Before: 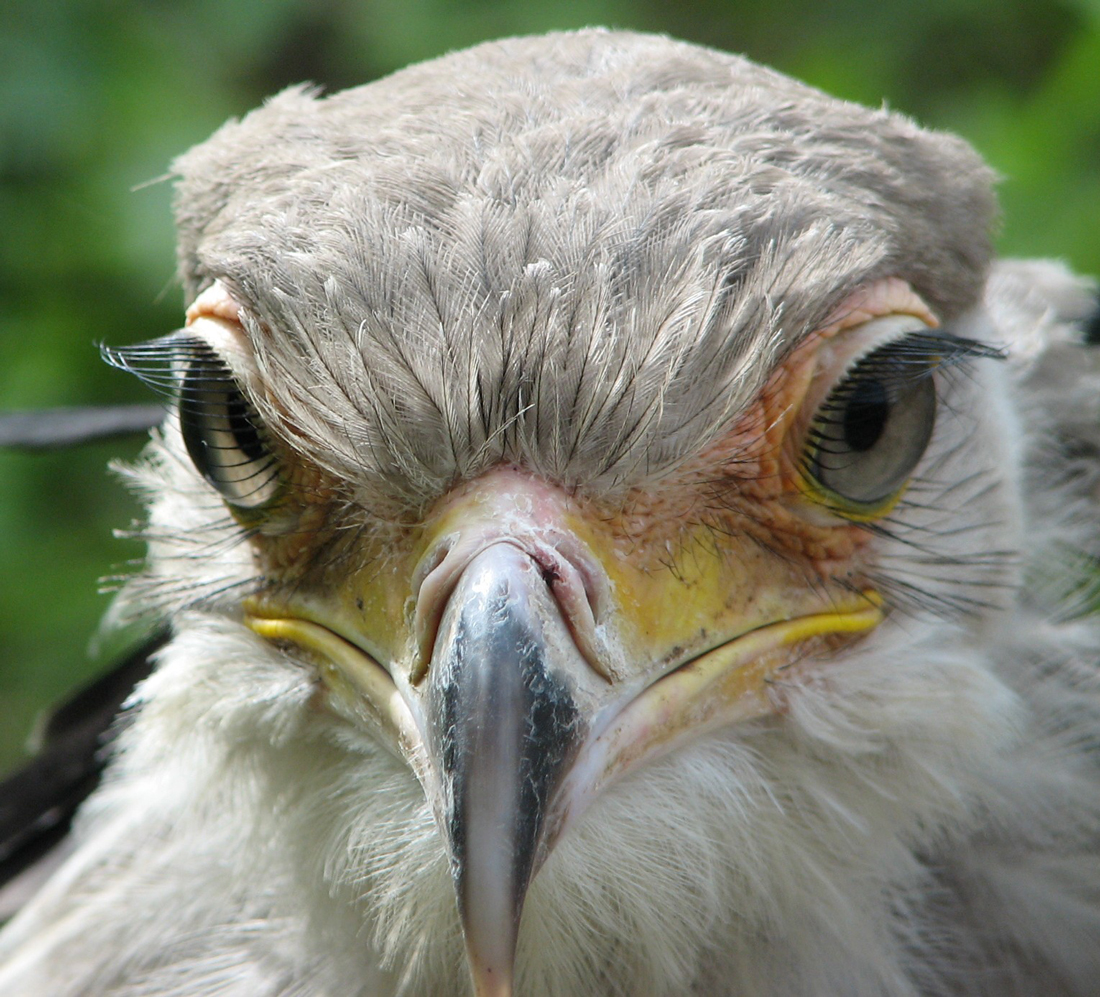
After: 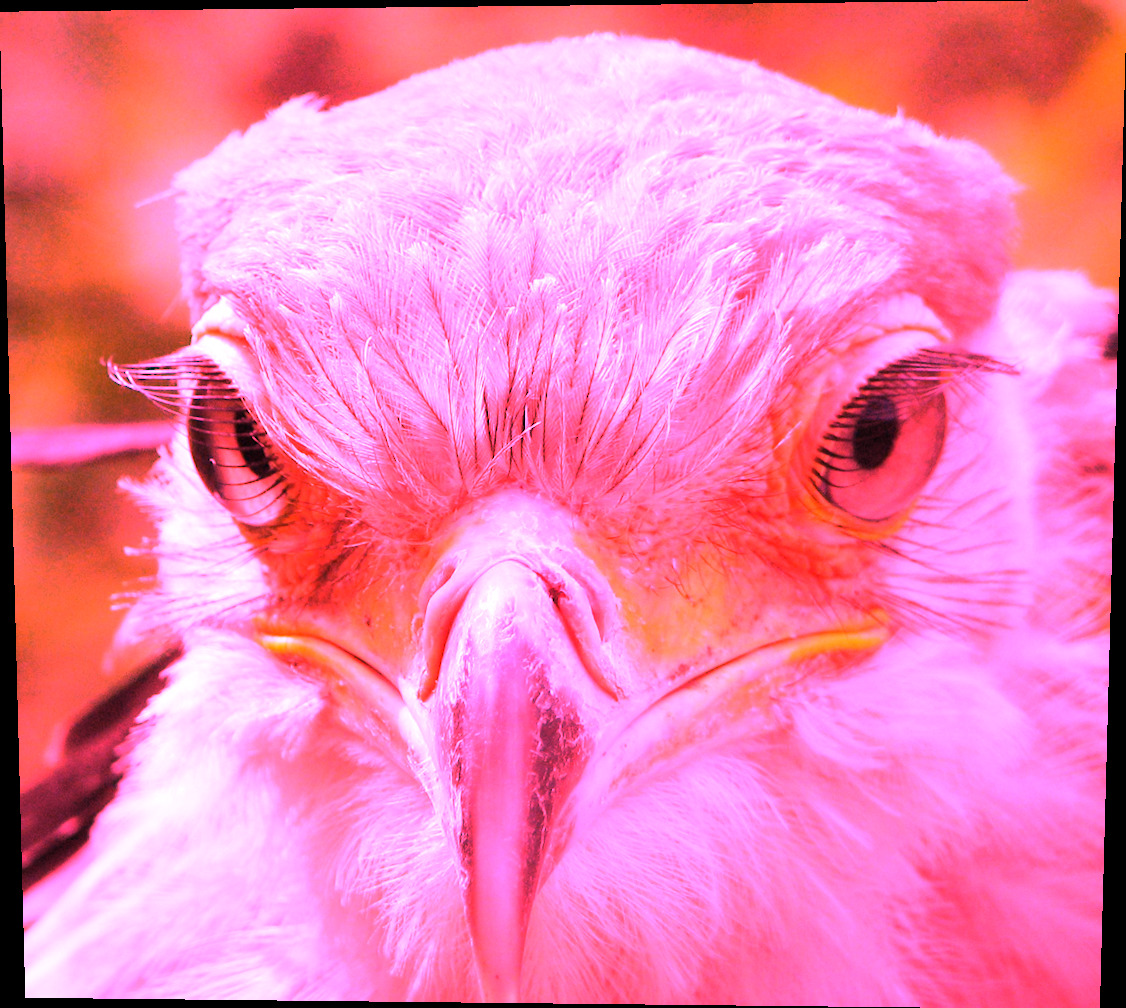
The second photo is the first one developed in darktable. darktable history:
rotate and perspective: lens shift (vertical) 0.048, lens shift (horizontal) -0.024, automatic cropping off
white balance: red 4.26, blue 1.802
